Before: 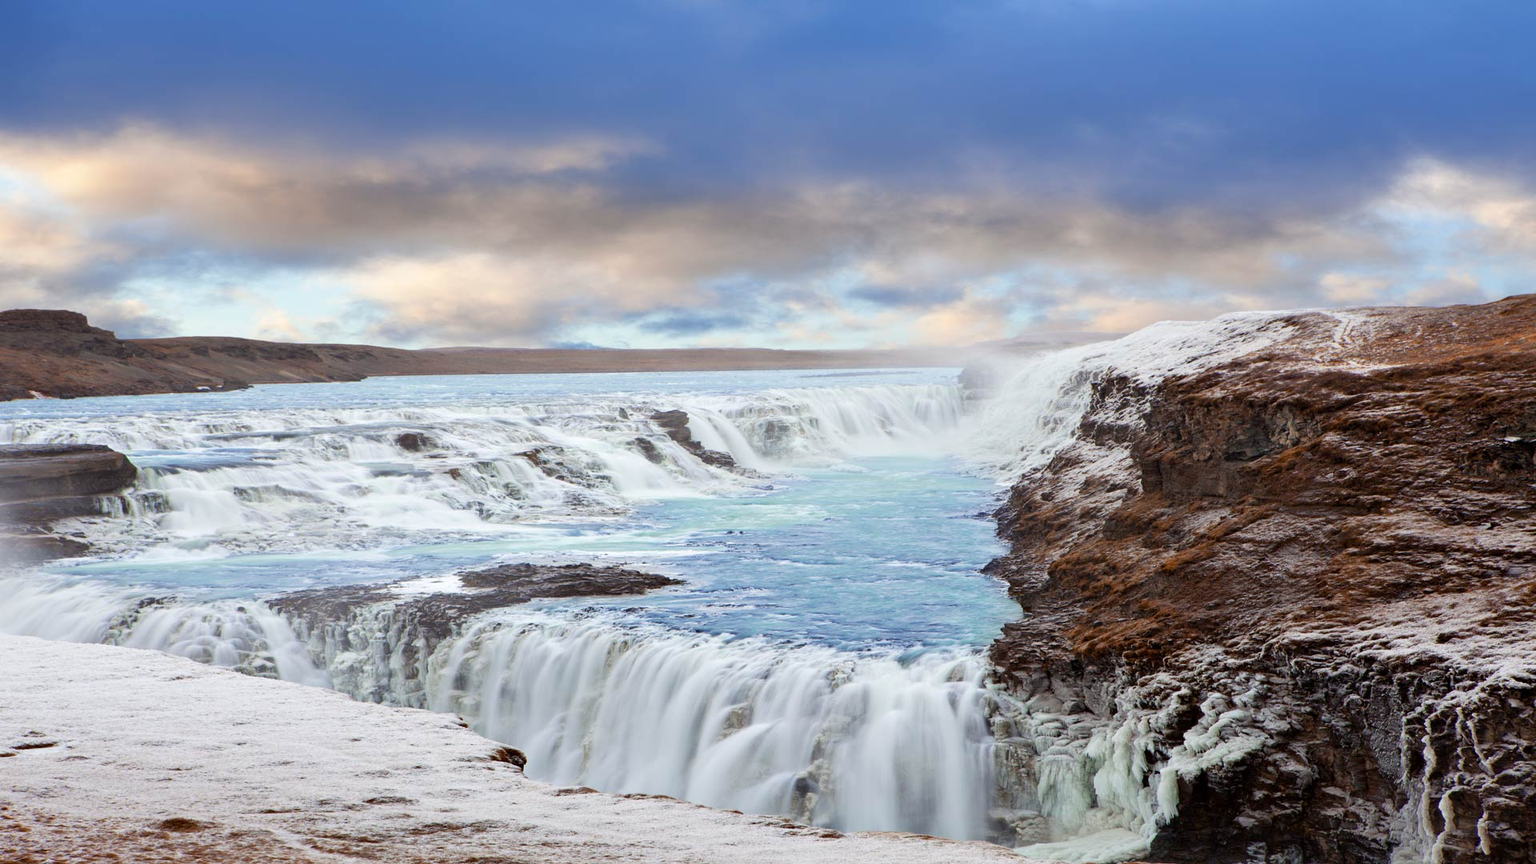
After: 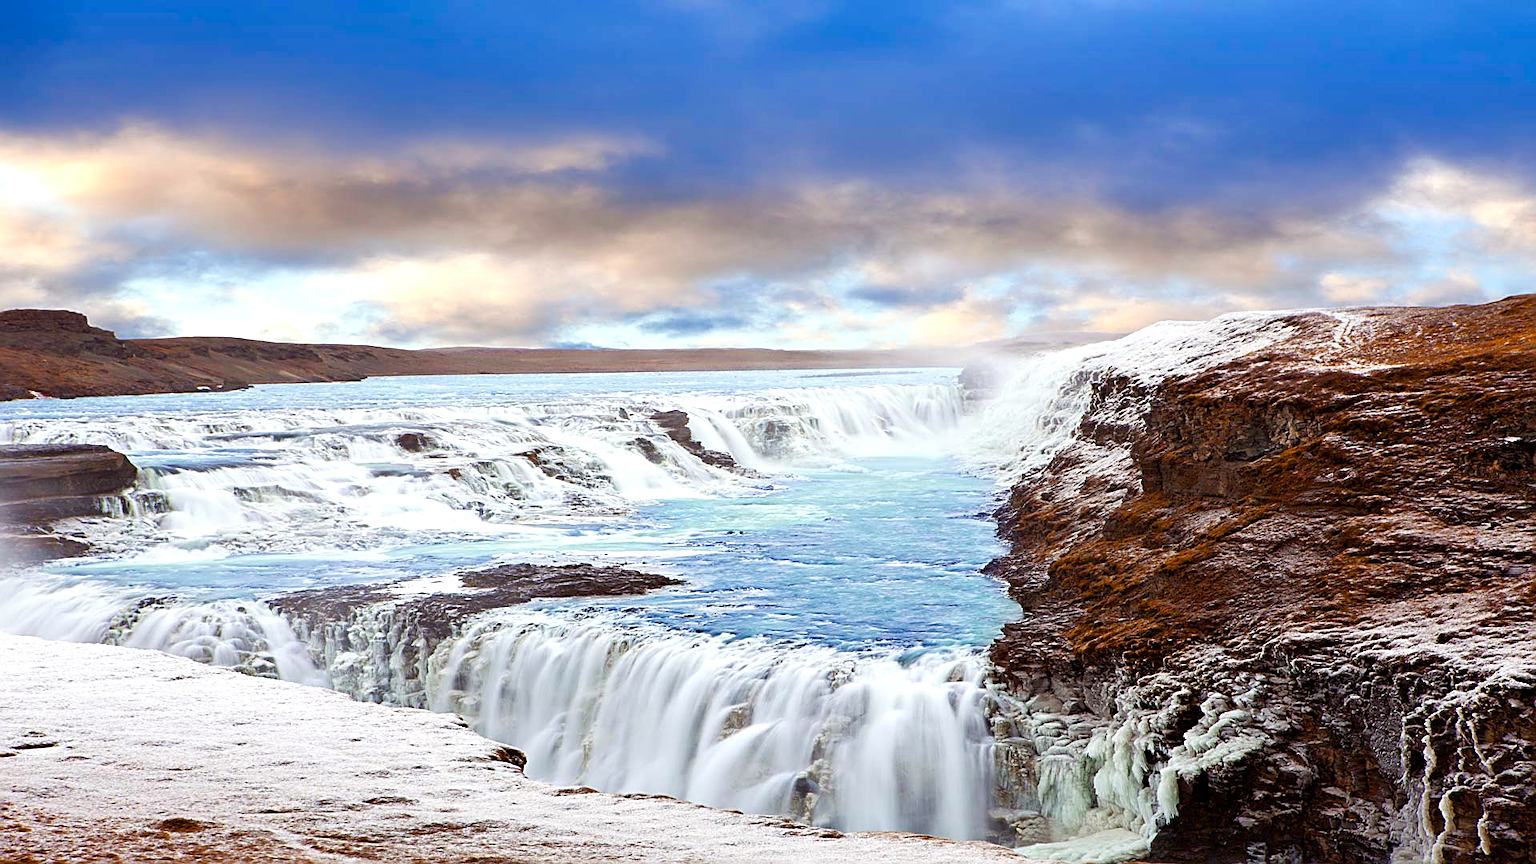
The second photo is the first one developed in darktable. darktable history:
color balance rgb: power › luminance 0.756%, power › chroma 0.42%, power › hue 32°, perceptual saturation grading › global saturation 54.887%, perceptual saturation grading › highlights -50.535%, perceptual saturation grading › mid-tones 40.693%, perceptual saturation grading › shadows 30.007%, perceptual brilliance grading › highlights 10.48%, perceptual brilliance grading › shadows -11.442%, global vibrance 7.735%
sharpen: amount 0.749
